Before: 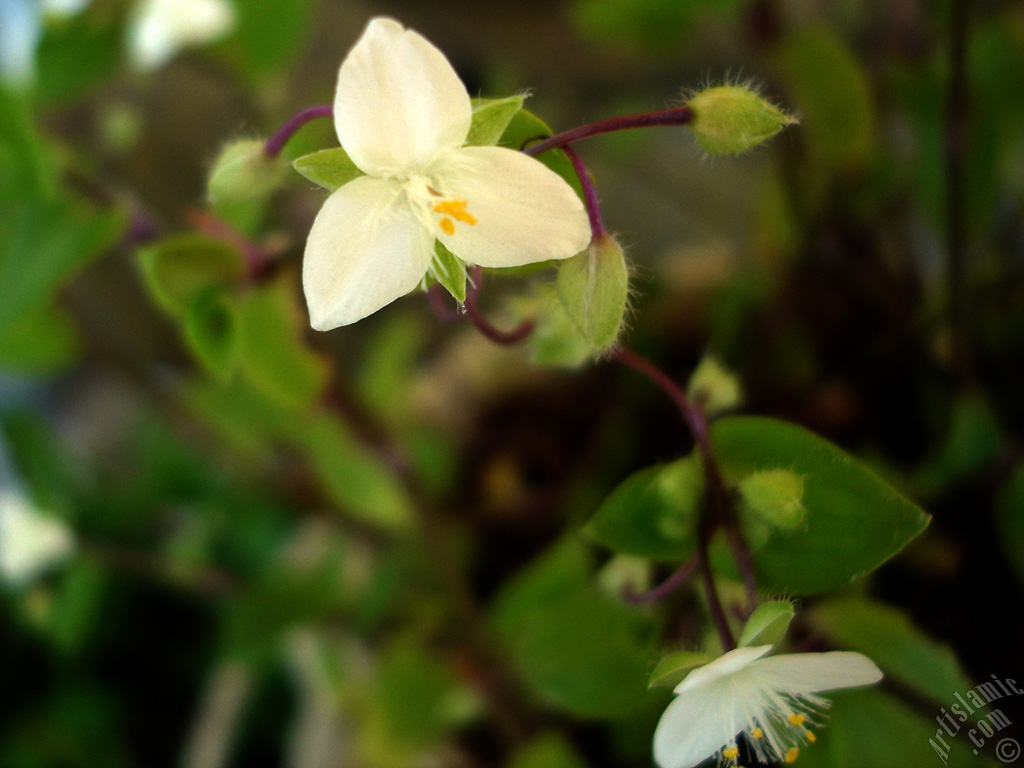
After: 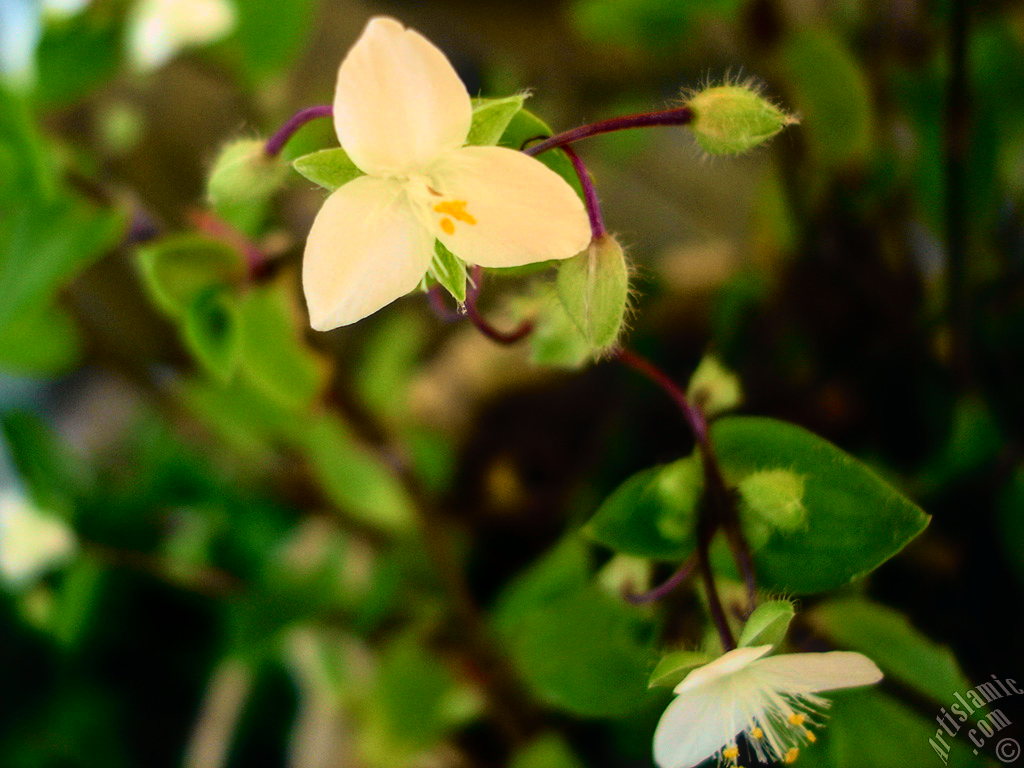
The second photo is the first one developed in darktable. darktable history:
sharpen: radius 5.325, amount 0.312, threshold 26.433
color correction: highlights a* 12.23, highlights b* 5.41
tone curve: curves: ch0 [(0, 0.022) (0.114, 0.088) (0.282, 0.316) (0.446, 0.511) (0.613, 0.693) (0.786, 0.843) (0.999, 0.949)]; ch1 [(0, 0) (0.395, 0.343) (0.463, 0.427) (0.486, 0.474) (0.503, 0.5) (0.535, 0.522) (0.555, 0.566) (0.594, 0.614) (0.755, 0.793) (1, 1)]; ch2 [(0, 0) (0.369, 0.388) (0.449, 0.431) (0.501, 0.5) (0.528, 0.517) (0.561, 0.59) (0.612, 0.646) (0.697, 0.721) (1, 1)], color space Lab, independent channels, preserve colors none
local contrast: on, module defaults
